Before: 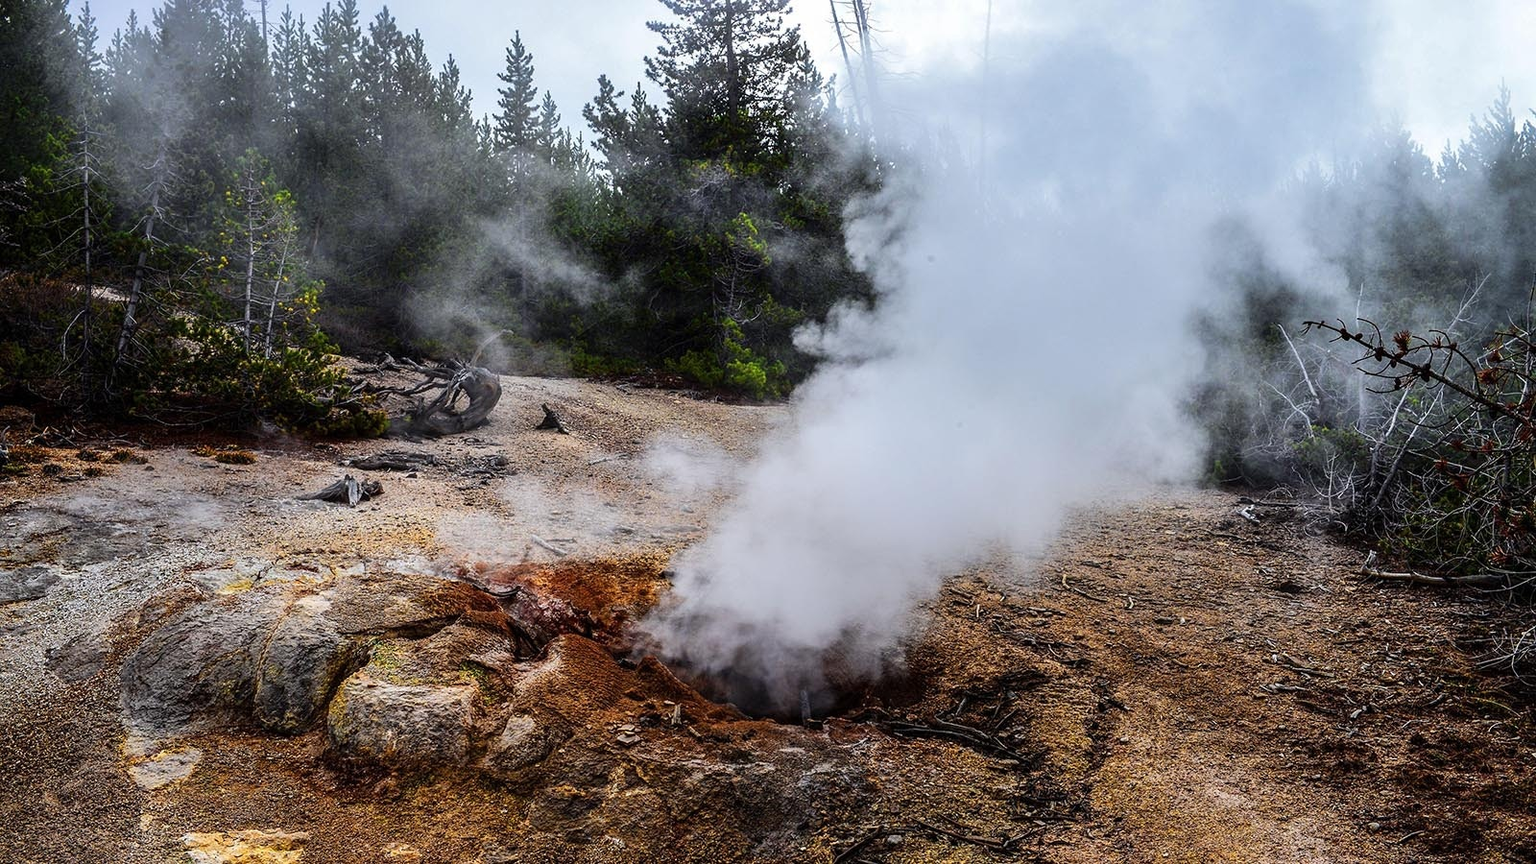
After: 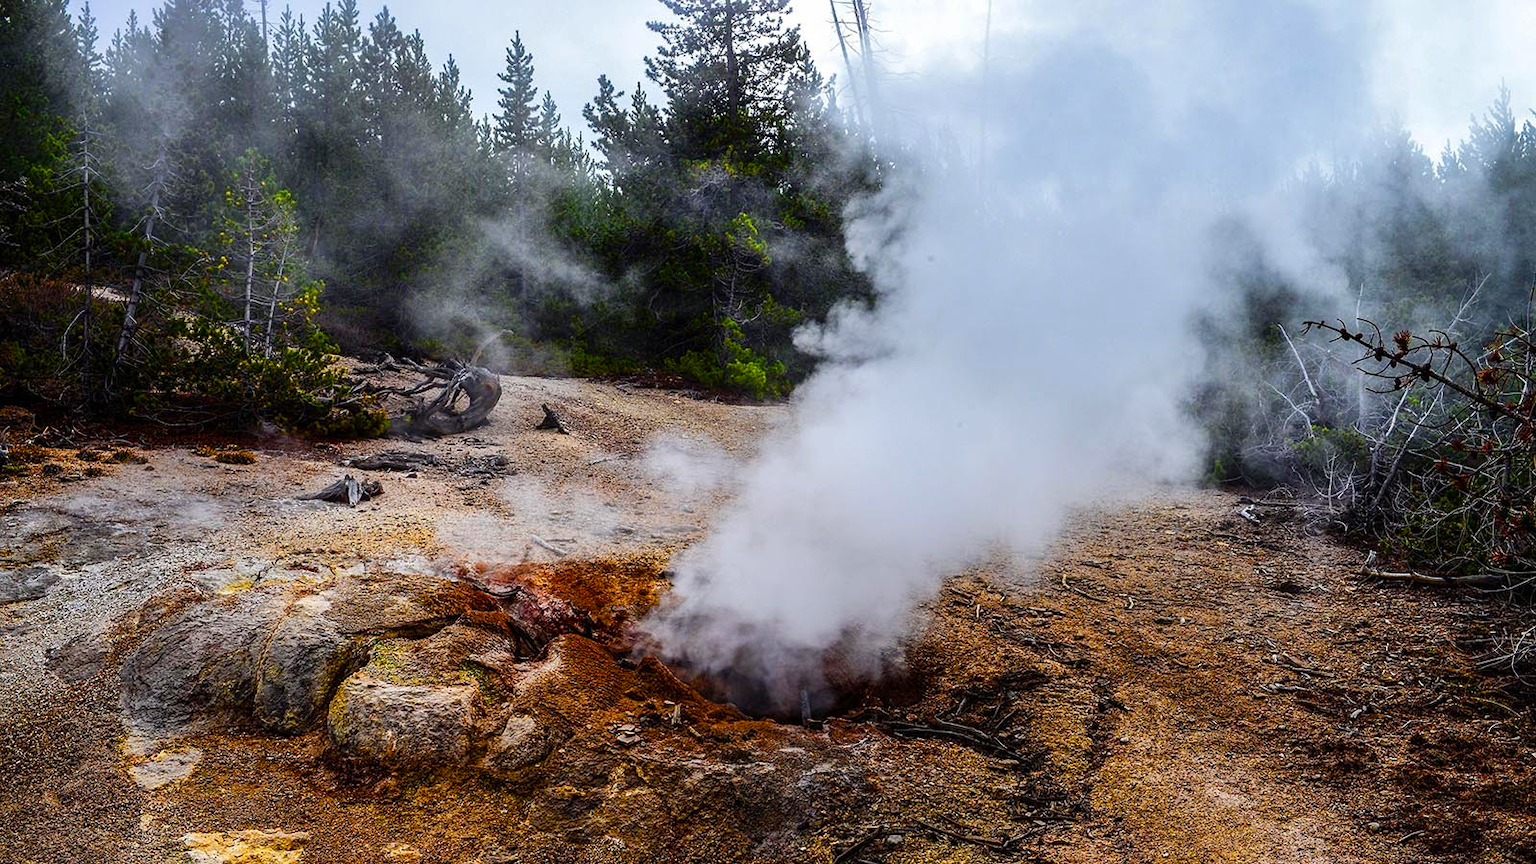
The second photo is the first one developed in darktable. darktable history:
color balance rgb: perceptual saturation grading › global saturation 35.098%, perceptual saturation grading › highlights -29.905%, perceptual saturation grading › shadows 34.763%, global vibrance 14.466%
